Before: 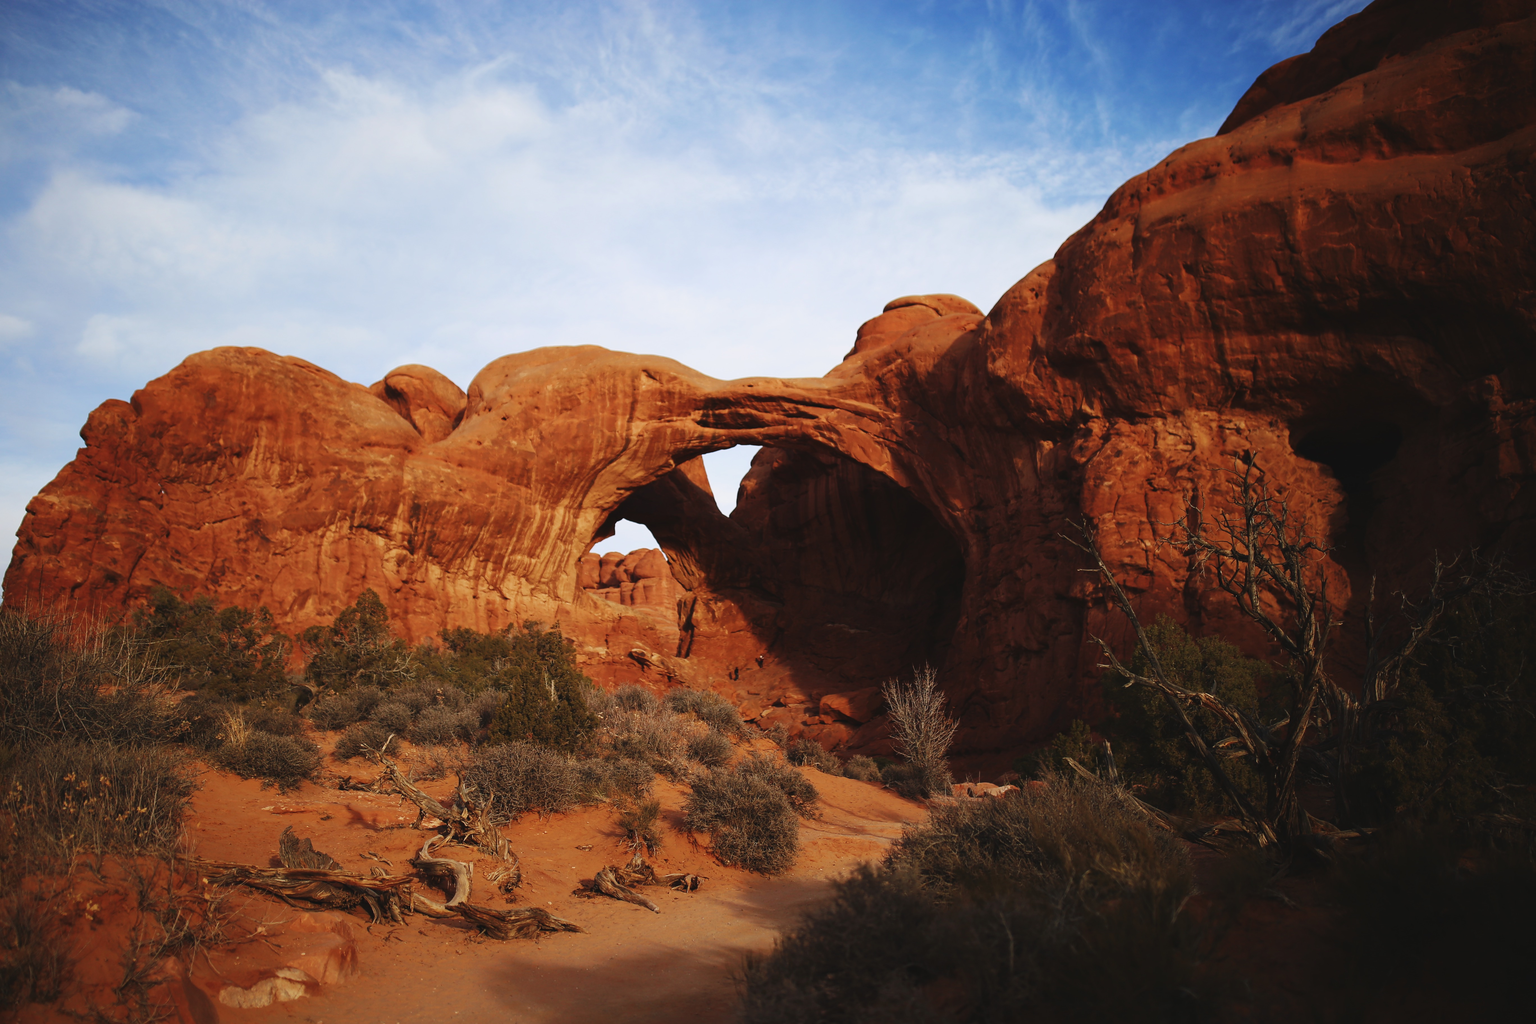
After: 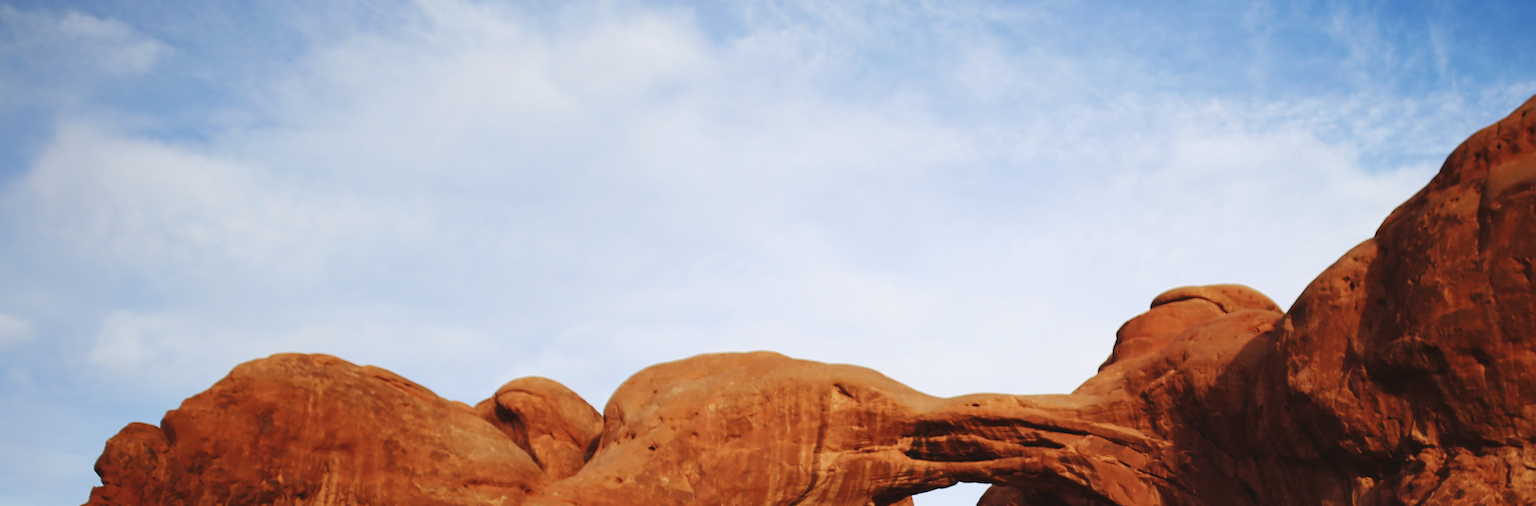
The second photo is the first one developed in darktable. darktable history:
crop: left 0.562%, top 7.632%, right 23.374%, bottom 54.758%
